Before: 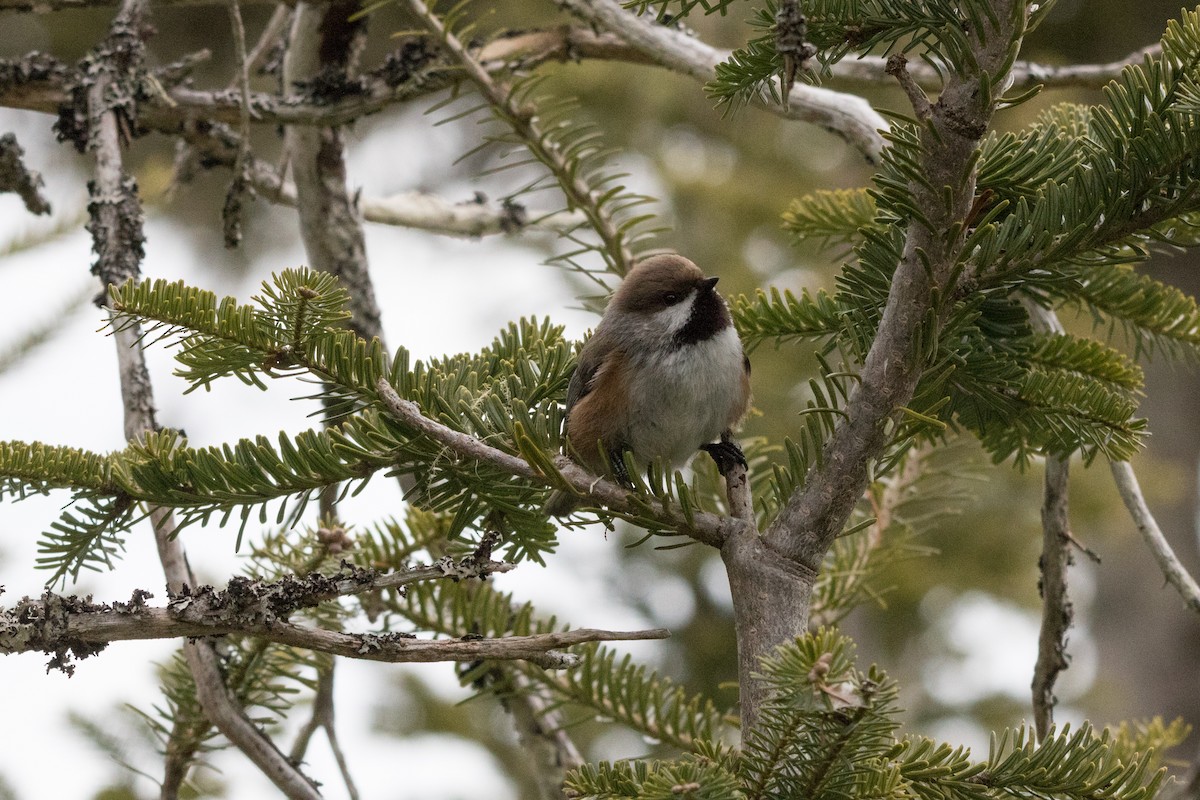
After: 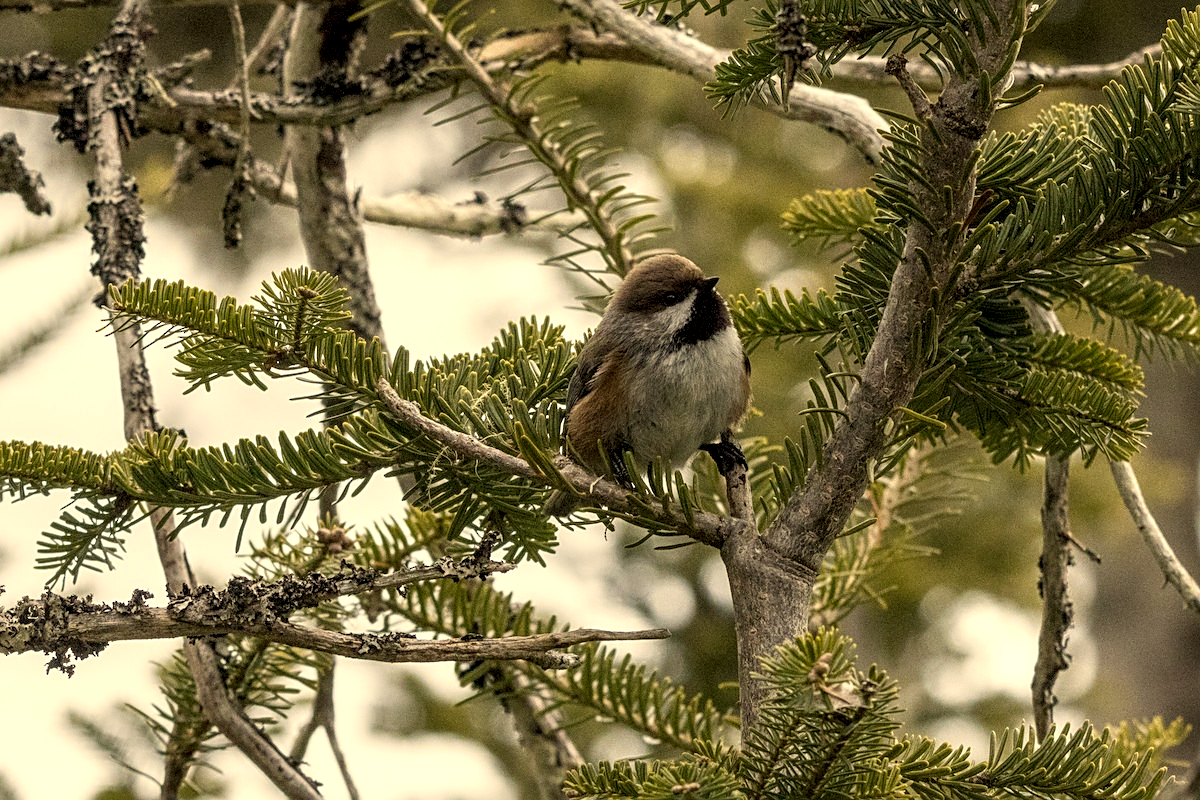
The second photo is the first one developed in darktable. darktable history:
local contrast: detail 150%
sharpen: on, module defaults
color correction: highlights a* 2.72, highlights b* 22.8
